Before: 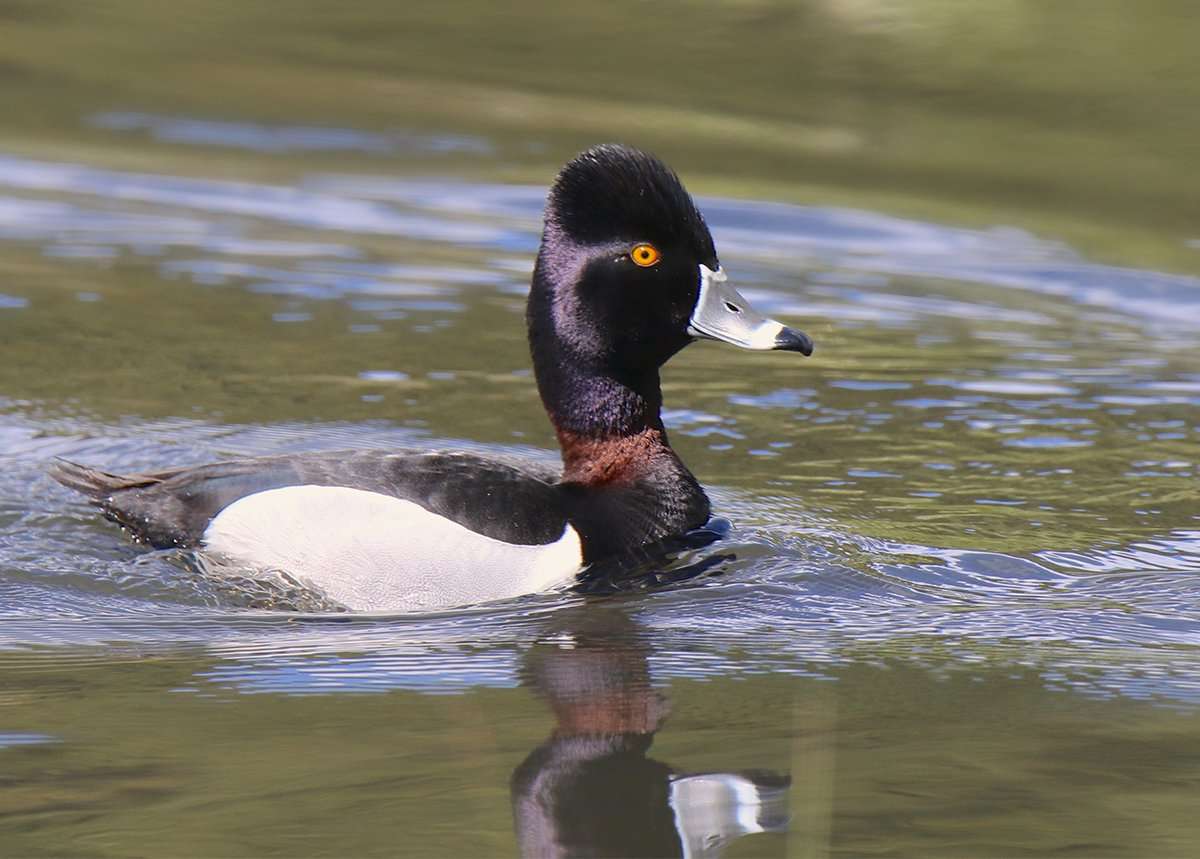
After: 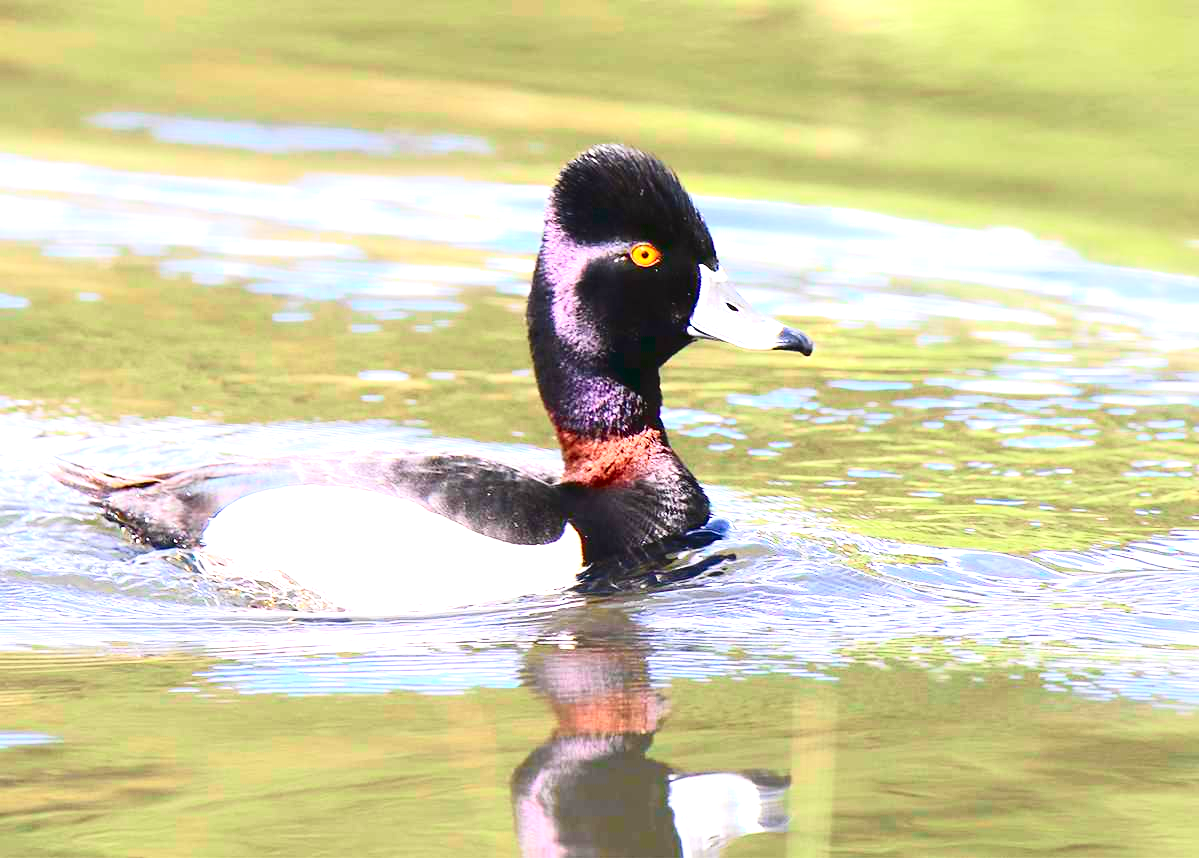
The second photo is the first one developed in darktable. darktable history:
tone curve: curves: ch0 [(0, 0.023) (0.137, 0.069) (0.249, 0.163) (0.487, 0.491) (0.778, 0.858) (0.896, 0.94) (1, 0.988)]; ch1 [(0, 0) (0.396, 0.369) (0.483, 0.459) (0.498, 0.5) (0.515, 0.517) (0.562, 0.6) (0.611, 0.667) (0.692, 0.744) (0.798, 0.863) (1, 1)]; ch2 [(0, 0) (0.426, 0.398) (0.483, 0.481) (0.503, 0.503) (0.526, 0.527) (0.549, 0.59) (0.62, 0.666) (0.705, 0.755) (0.985, 0.966)], color space Lab, independent channels
exposure: black level correction 0.001, exposure 1.719 EV, compensate exposure bias true, compensate highlight preservation false
